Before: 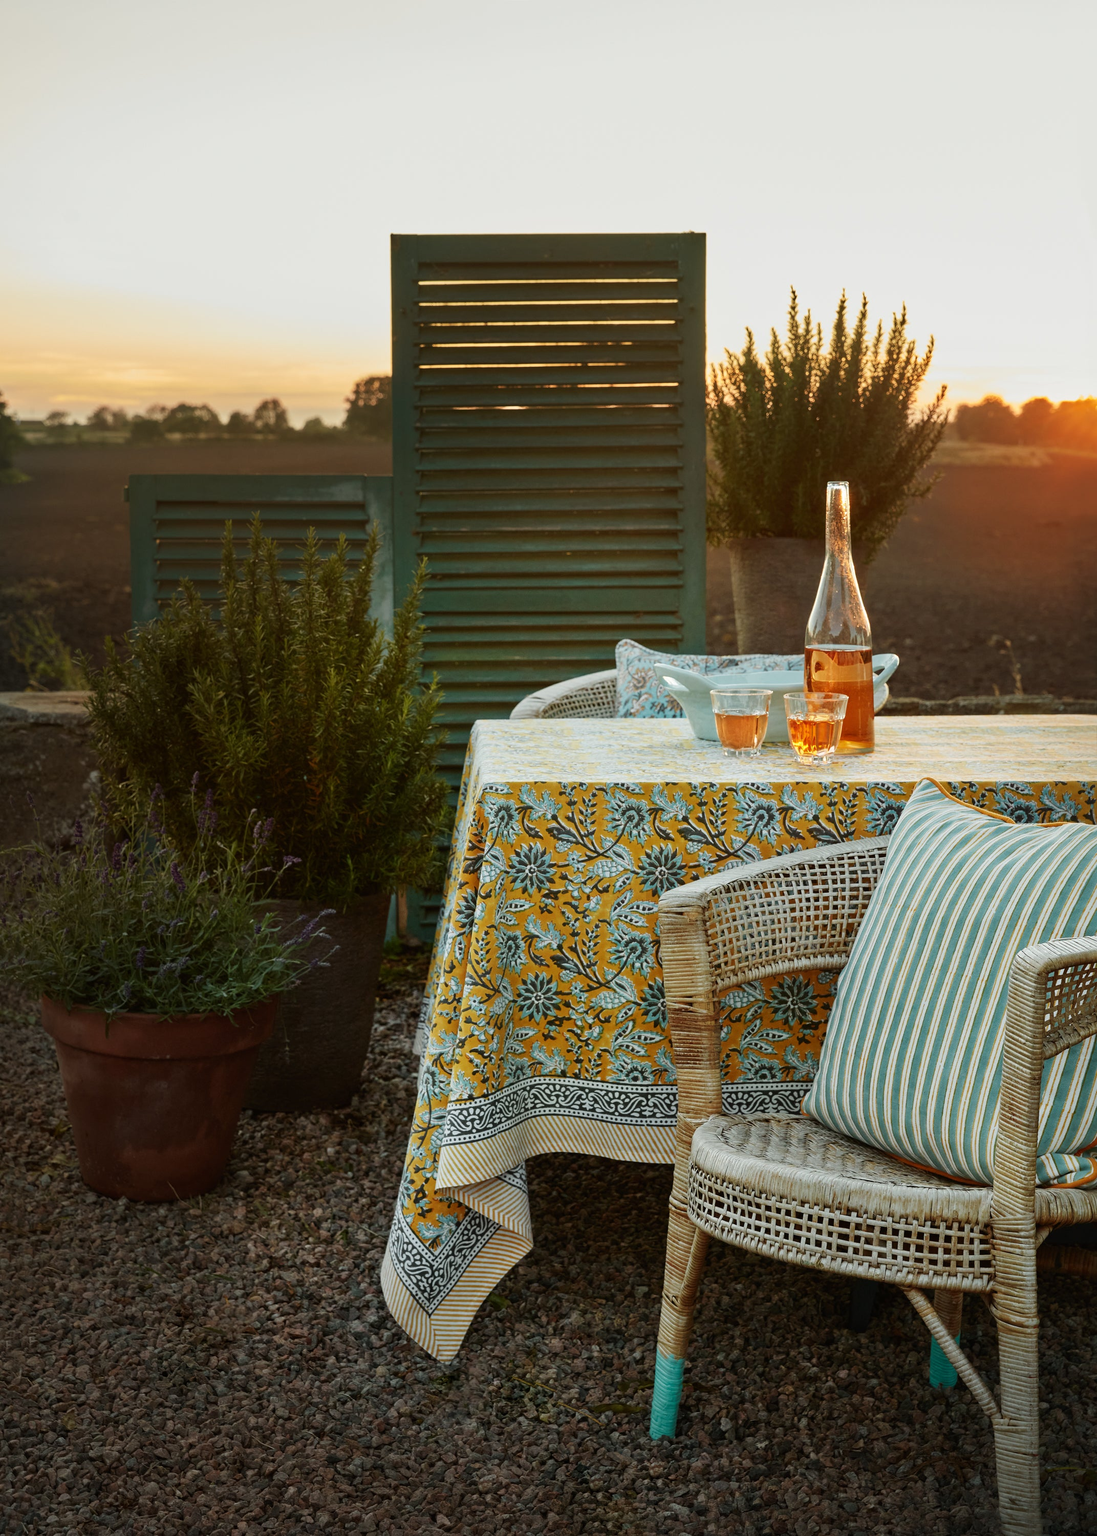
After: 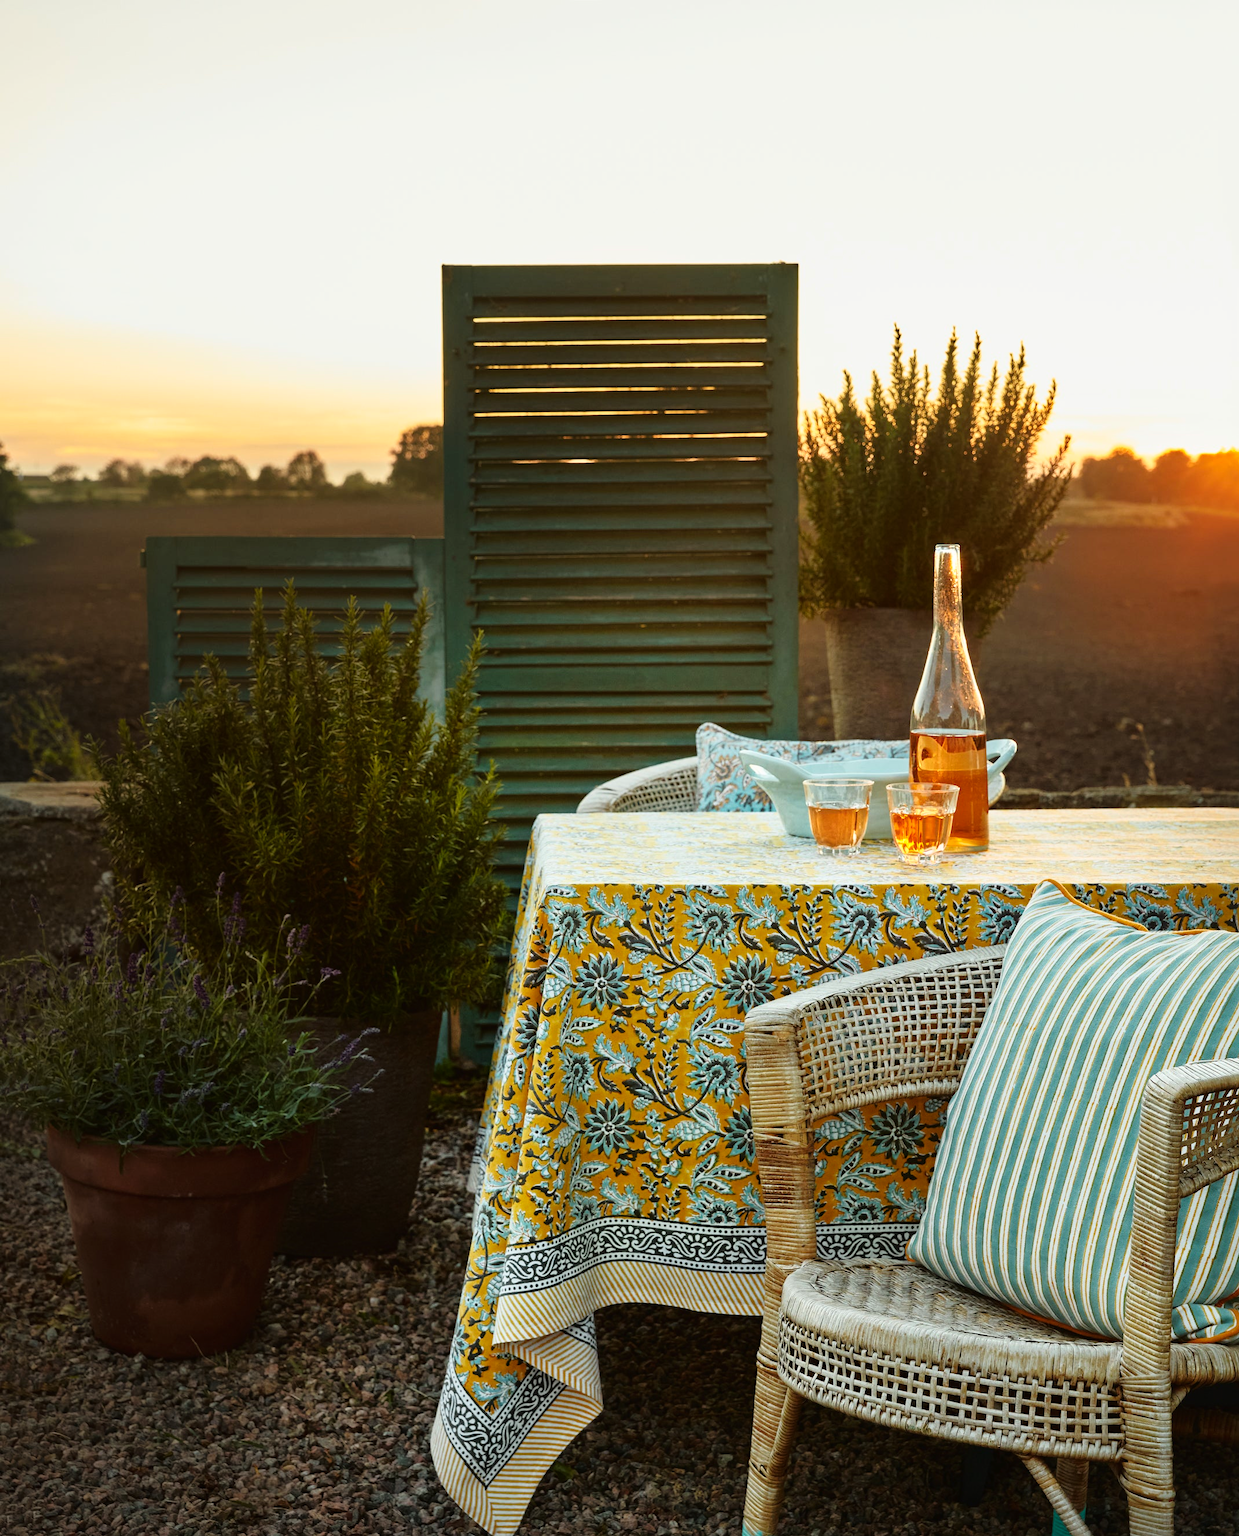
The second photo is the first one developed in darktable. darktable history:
crop and rotate: top 0%, bottom 11.504%
color balance rgb: perceptual saturation grading › global saturation 0.873%, global vibrance 25.43%
tone curve: curves: ch0 [(0, 0.01) (0.037, 0.032) (0.131, 0.108) (0.275, 0.286) (0.483, 0.517) (0.61, 0.661) (0.697, 0.768) (0.797, 0.876) (0.888, 0.952) (0.997, 0.995)]; ch1 [(0, 0) (0.312, 0.262) (0.425, 0.402) (0.5, 0.5) (0.527, 0.532) (0.556, 0.585) (0.683, 0.706) (0.746, 0.77) (1, 1)]; ch2 [(0, 0) (0.223, 0.185) (0.333, 0.284) (0.432, 0.4) (0.502, 0.502) (0.525, 0.527) (0.545, 0.564) (0.587, 0.613) (0.636, 0.654) (0.711, 0.729) (0.845, 0.855) (0.998, 0.977)], color space Lab, linked channels, preserve colors none
